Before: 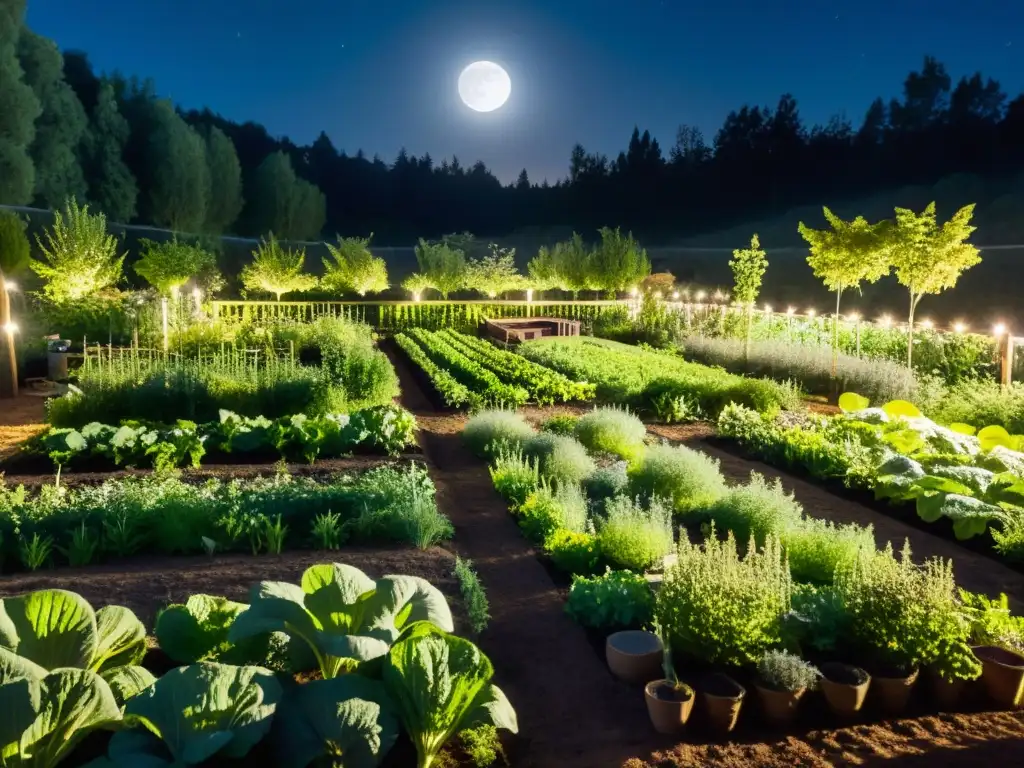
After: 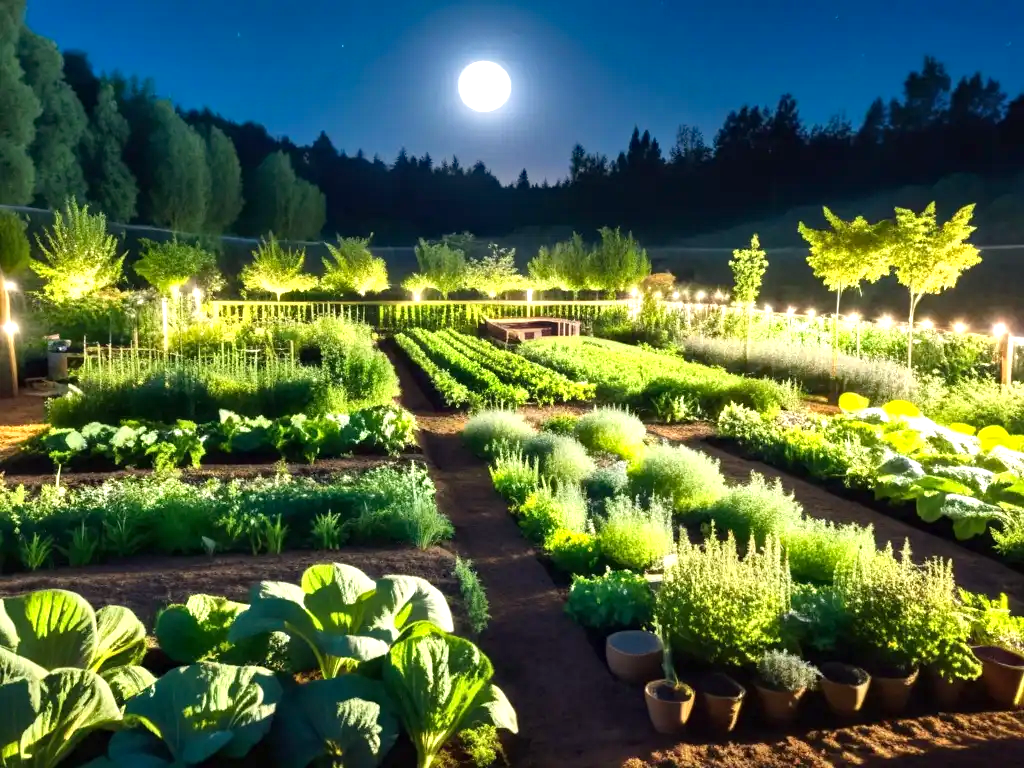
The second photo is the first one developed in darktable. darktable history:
exposure: black level correction 0, exposure 0.7 EV, compensate exposure bias true, compensate highlight preservation false
haze removal: compatibility mode true, adaptive false
